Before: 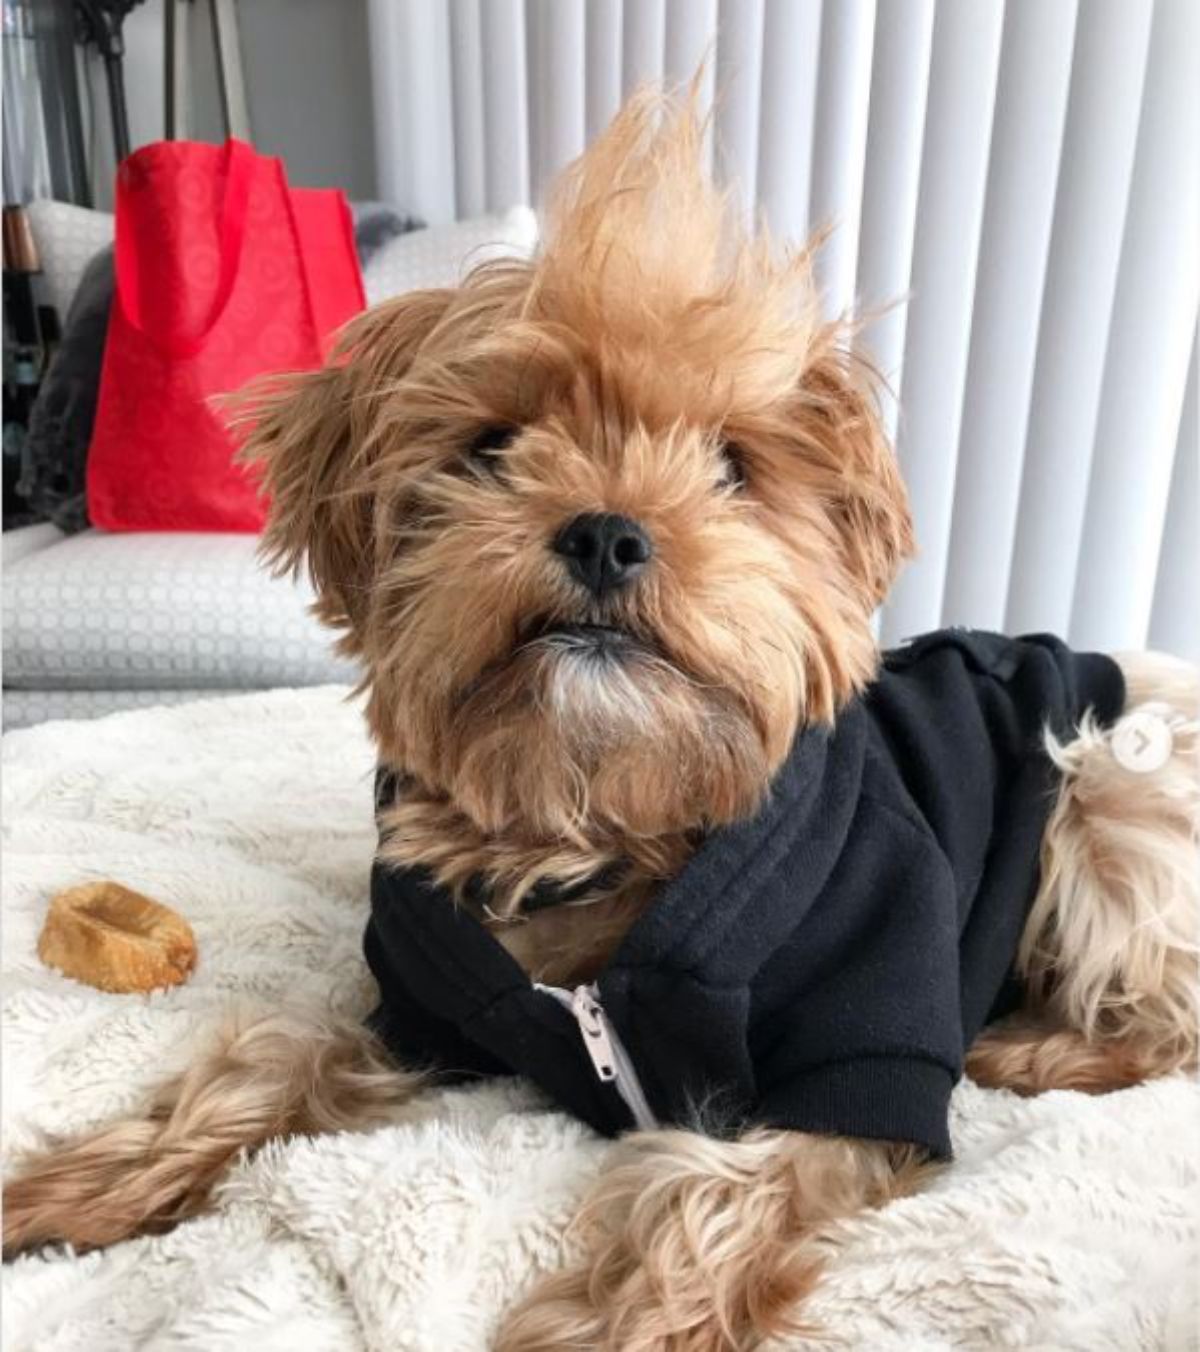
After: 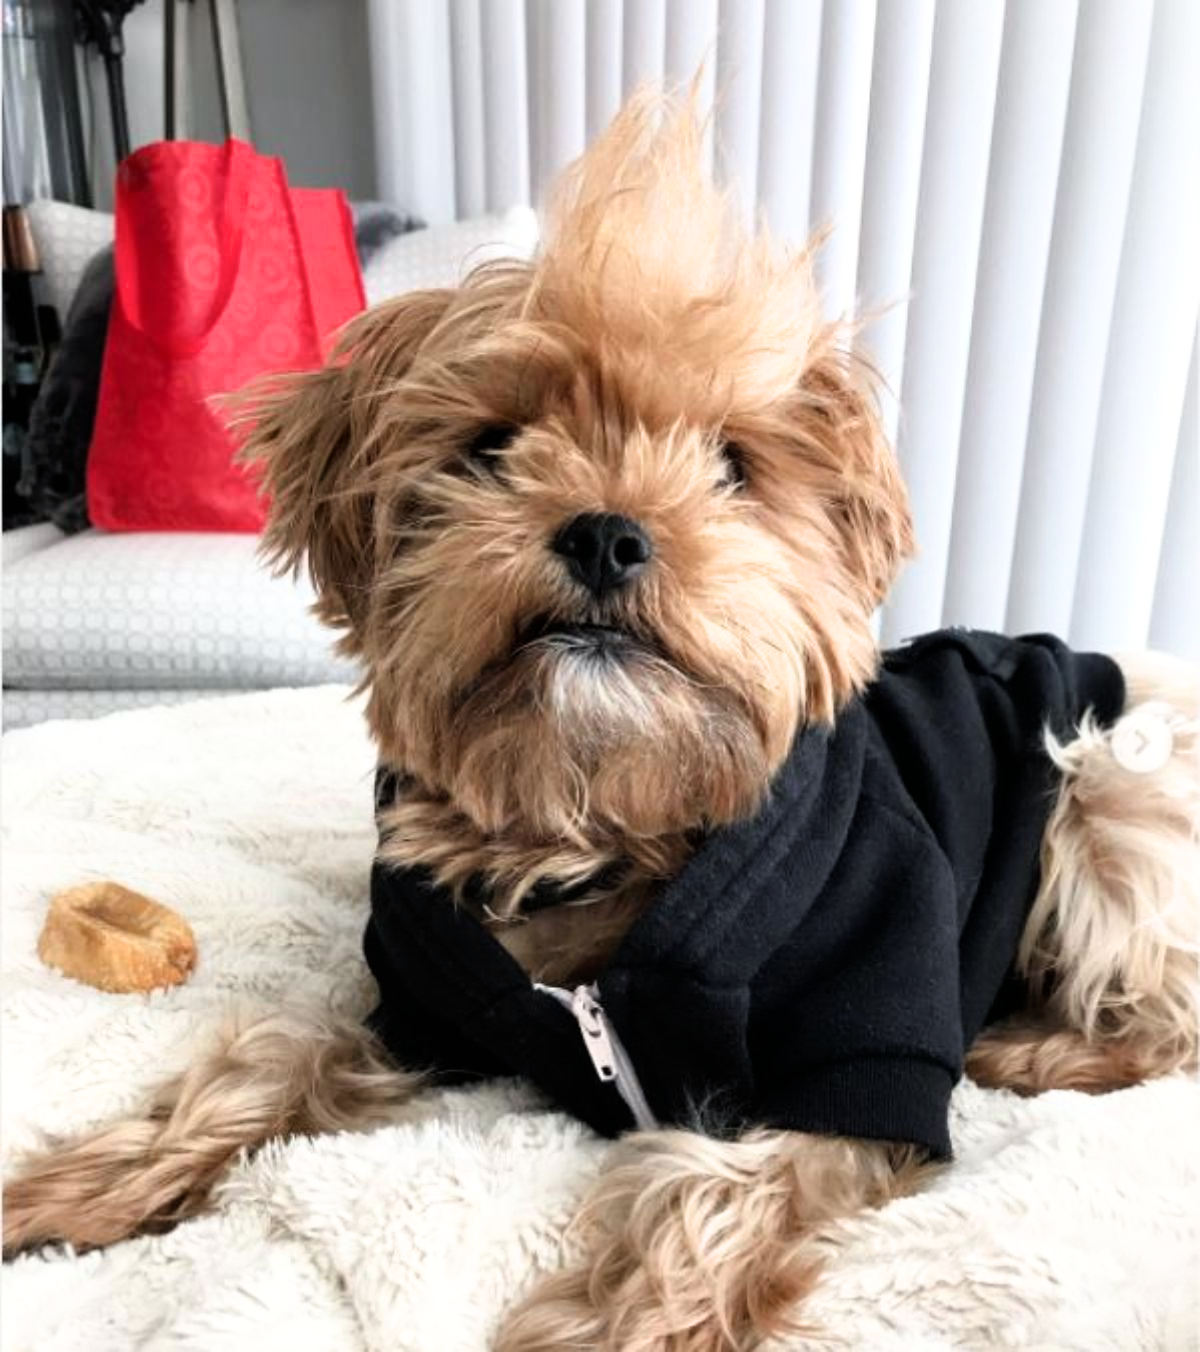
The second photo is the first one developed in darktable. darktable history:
filmic rgb: white relative exposure 2.45 EV, hardness 6.33
shadows and highlights: radius 93.07, shadows -14.46, white point adjustment 0.23, highlights 31.48, compress 48.23%, highlights color adjustment 52.79%, soften with gaussian
